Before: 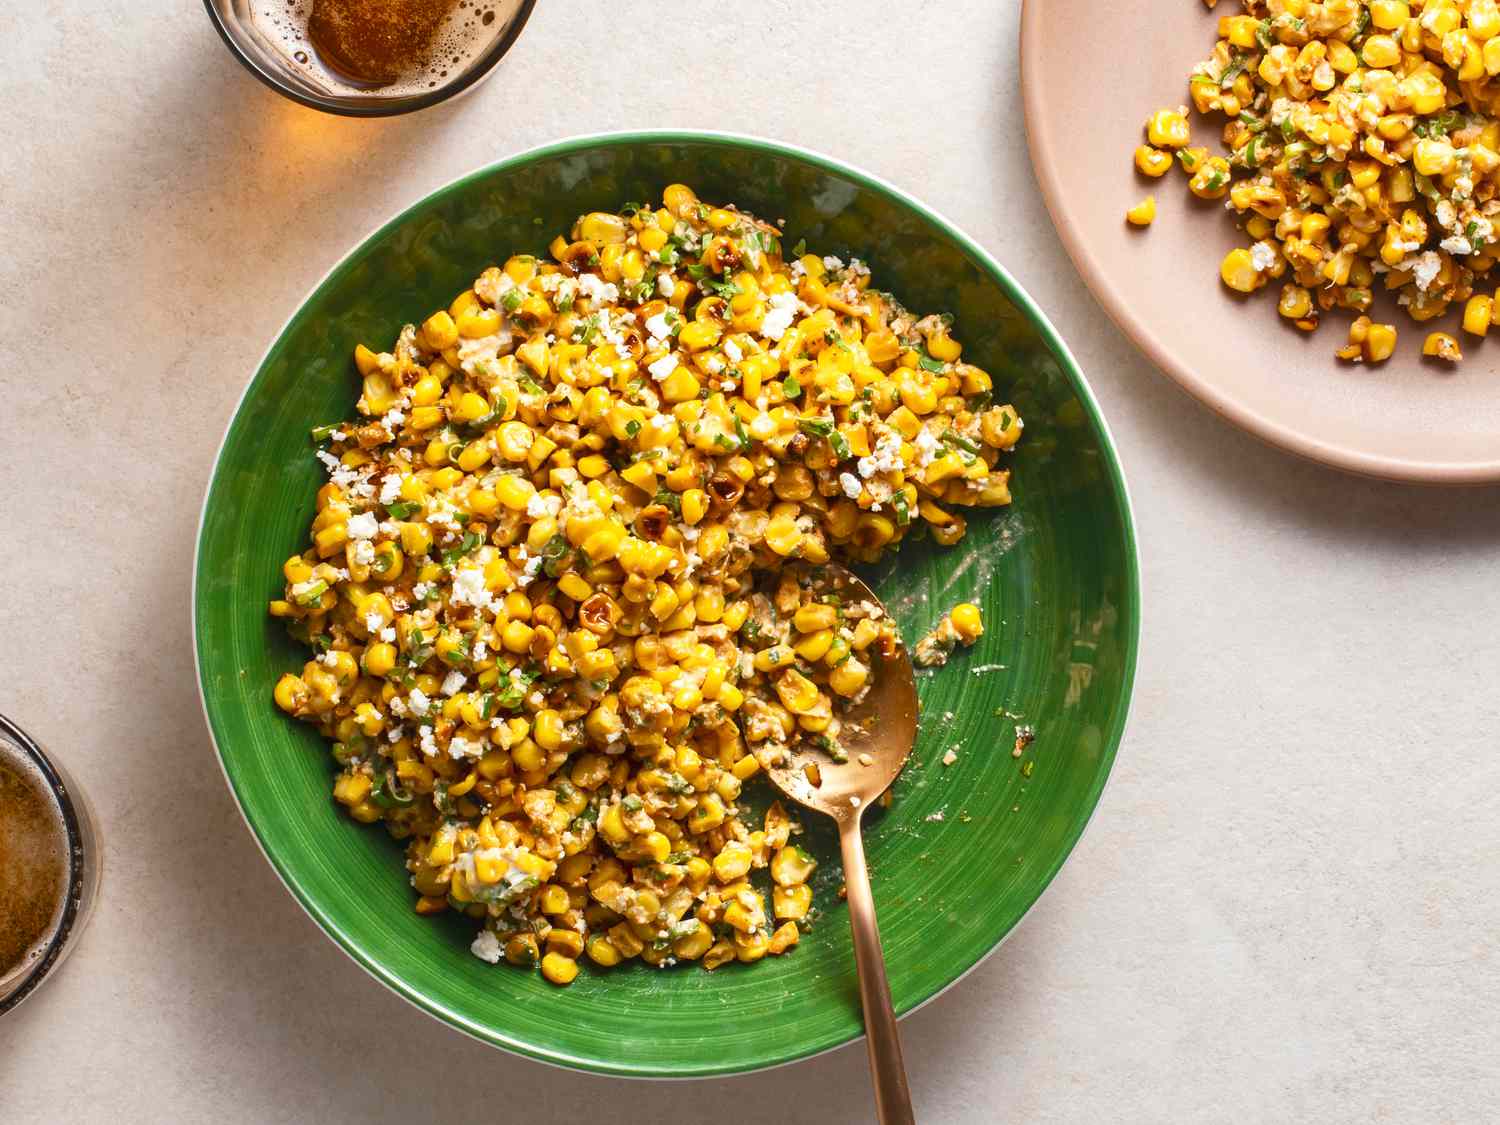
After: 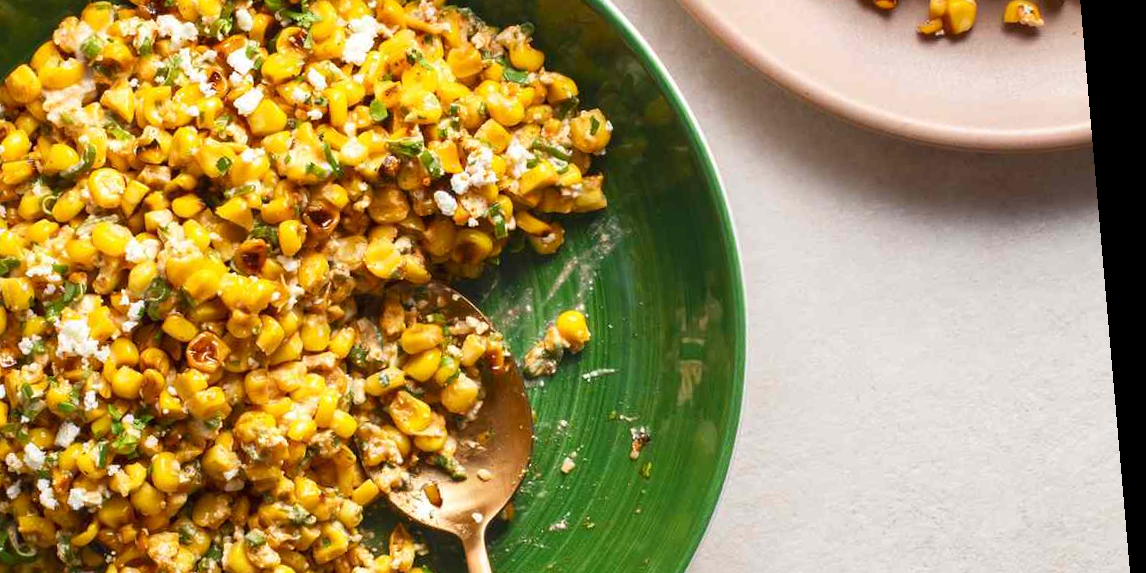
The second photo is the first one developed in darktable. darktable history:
rotate and perspective: rotation -4.98°, automatic cropping off
crop and rotate: left 27.938%, top 27.046%, bottom 27.046%
